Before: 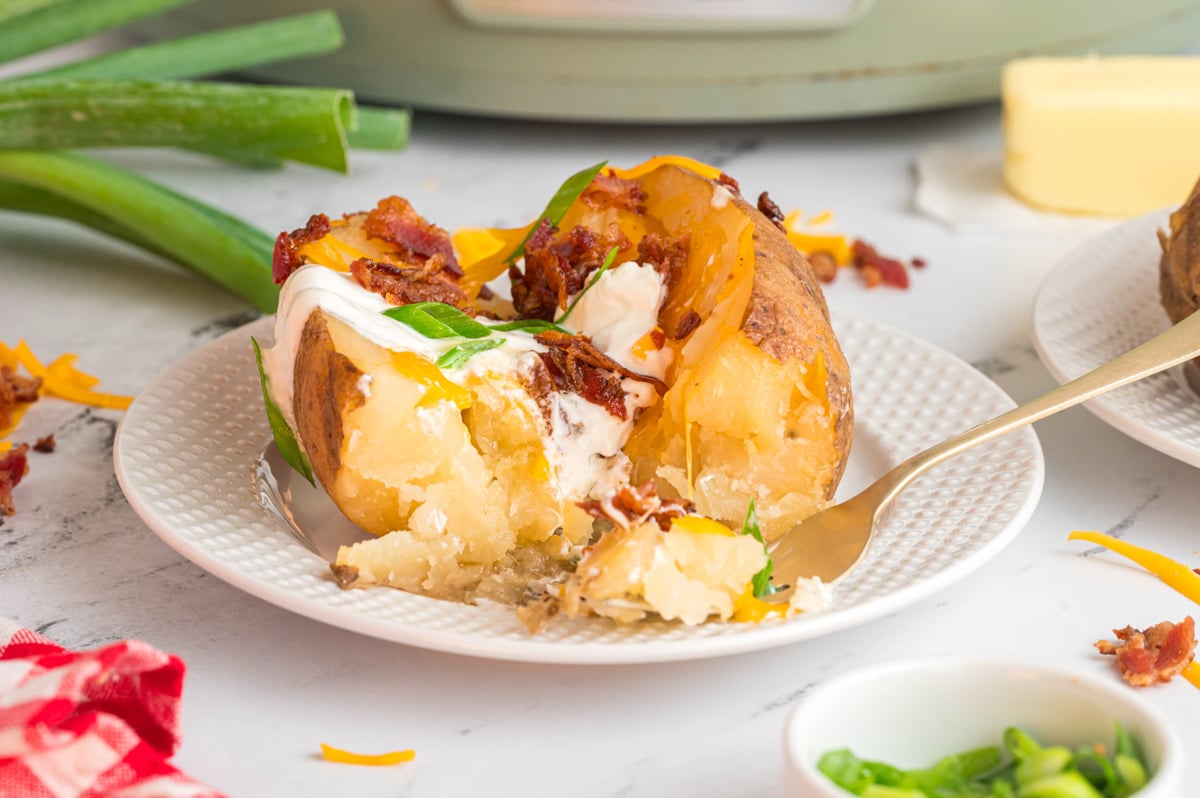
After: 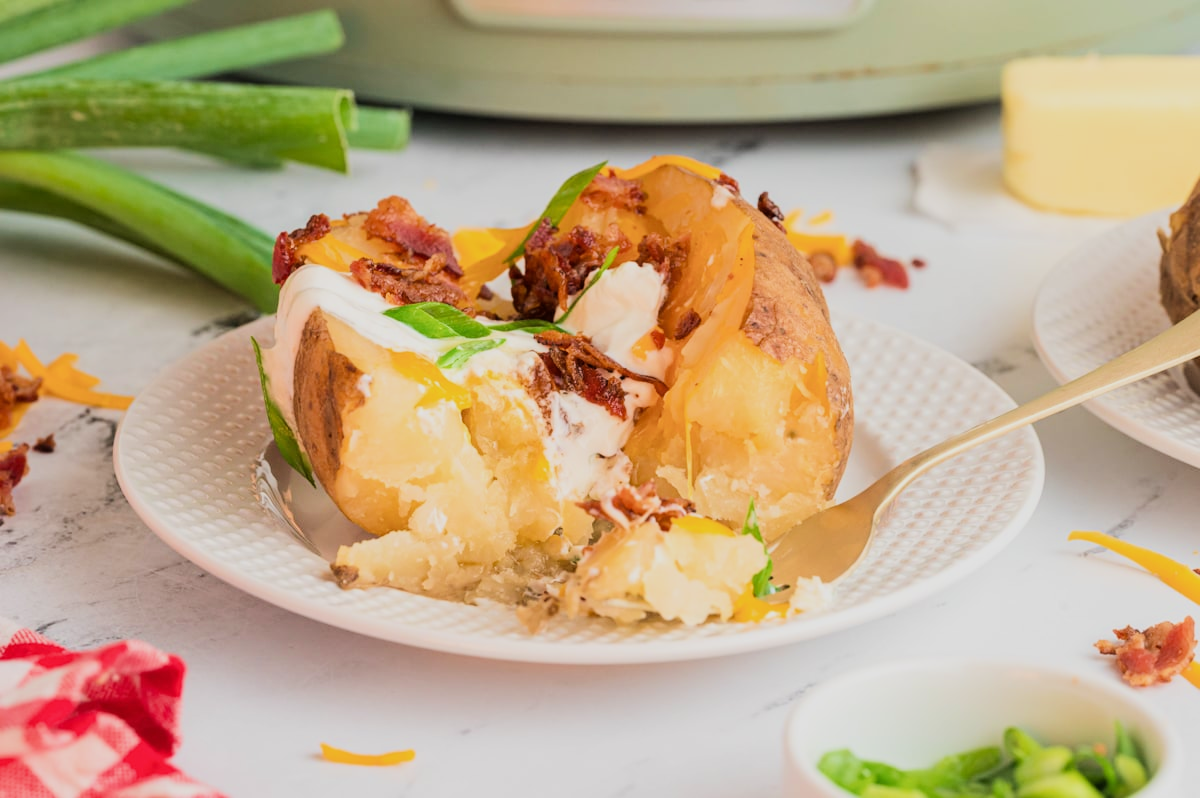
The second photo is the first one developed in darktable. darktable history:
velvia: on, module defaults
filmic rgb: black relative exposure -7.65 EV, white relative exposure 4.56 EV, hardness 3.61, preserve chrominance max RGB
tone equalizer: -8 EV -0.408 EV, -7 EV -0.386 EV, -6 EV -0.314 EV, -5 EV -0.196 EV, -3 EV 0.194 EV, -2 EV 0.333 EV, -1 EV 0.371 EV, +0 EV 0.391 EV, edges refinement/feathering 500, mask exposure compensation -1.57 EV, preserve details no
